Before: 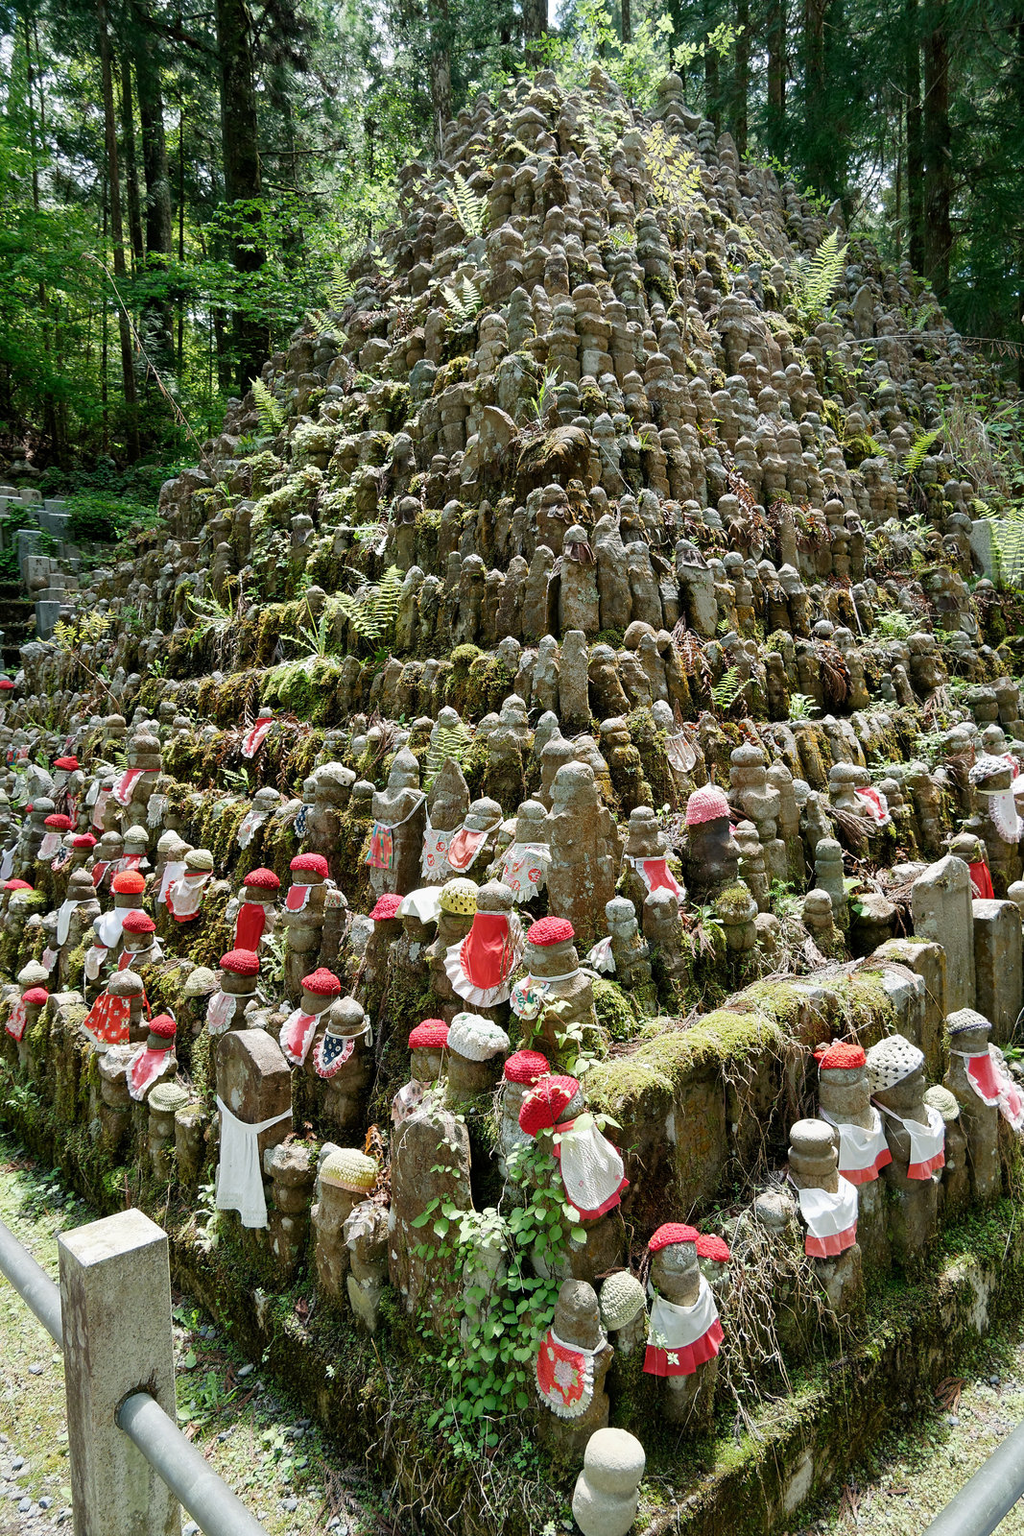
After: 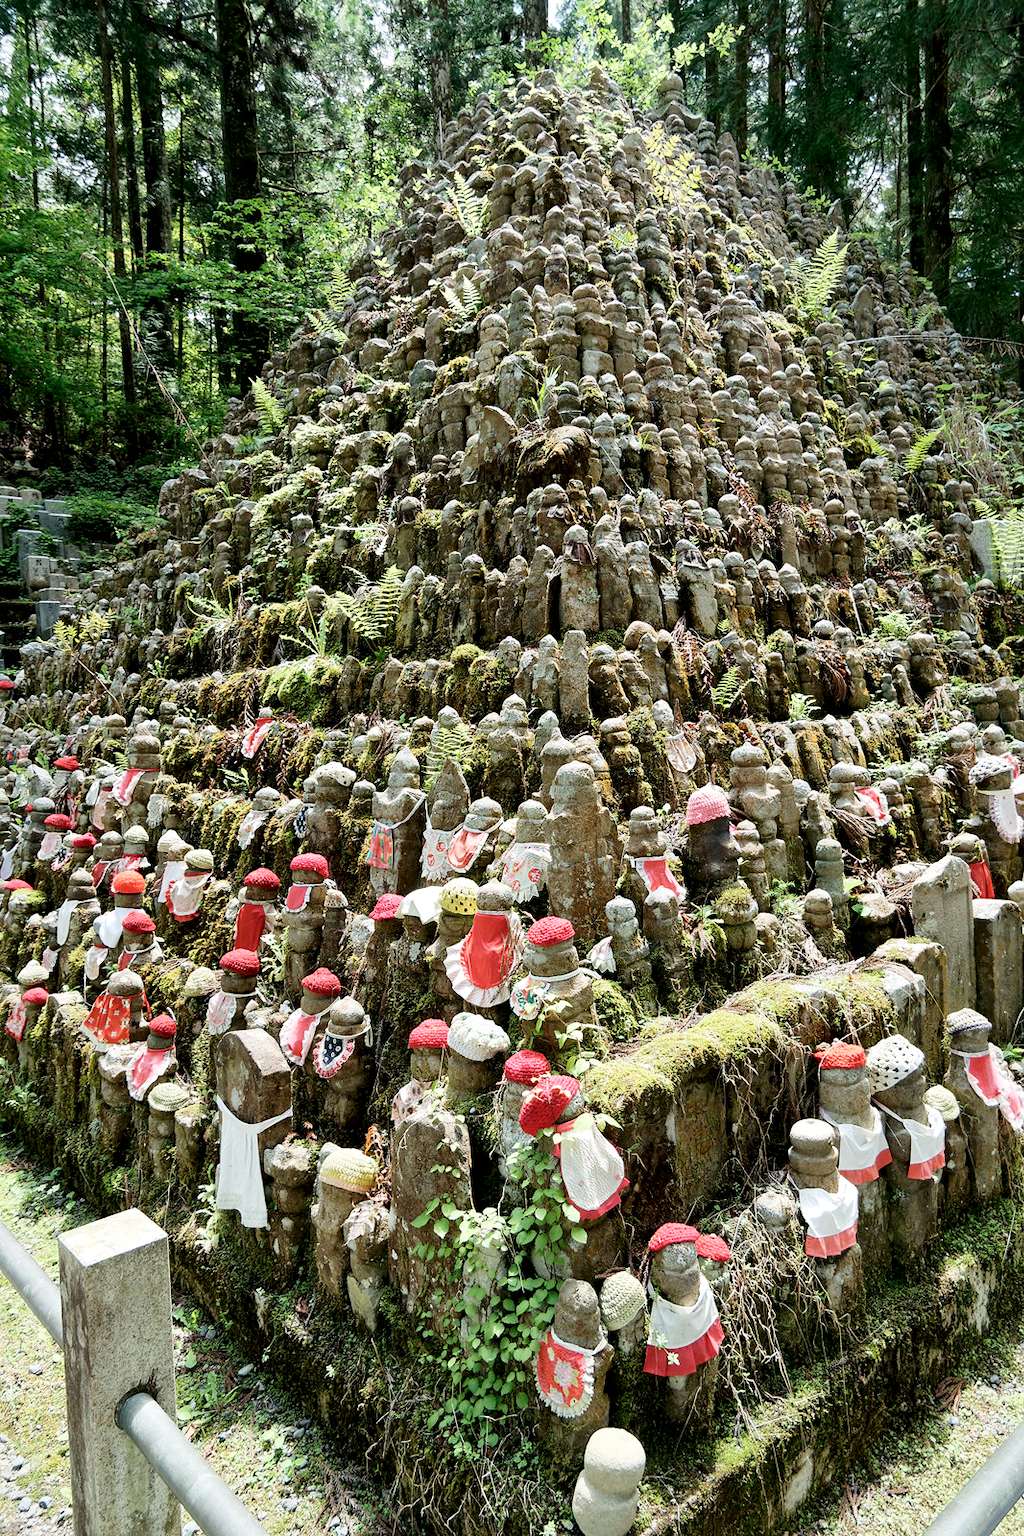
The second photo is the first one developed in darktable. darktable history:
local contrast: mode bilateral grid, contrast 19, coarseness 50, detail 139%, midtone range 0.2
tone curve: curves: ch0 [(0, 0) (0.004, 0.001) (0.133, 0.112) (0.325, 0.362) (0.832, 0.893) (1, 1)], color space Lab, independent channels, preserve colors none
